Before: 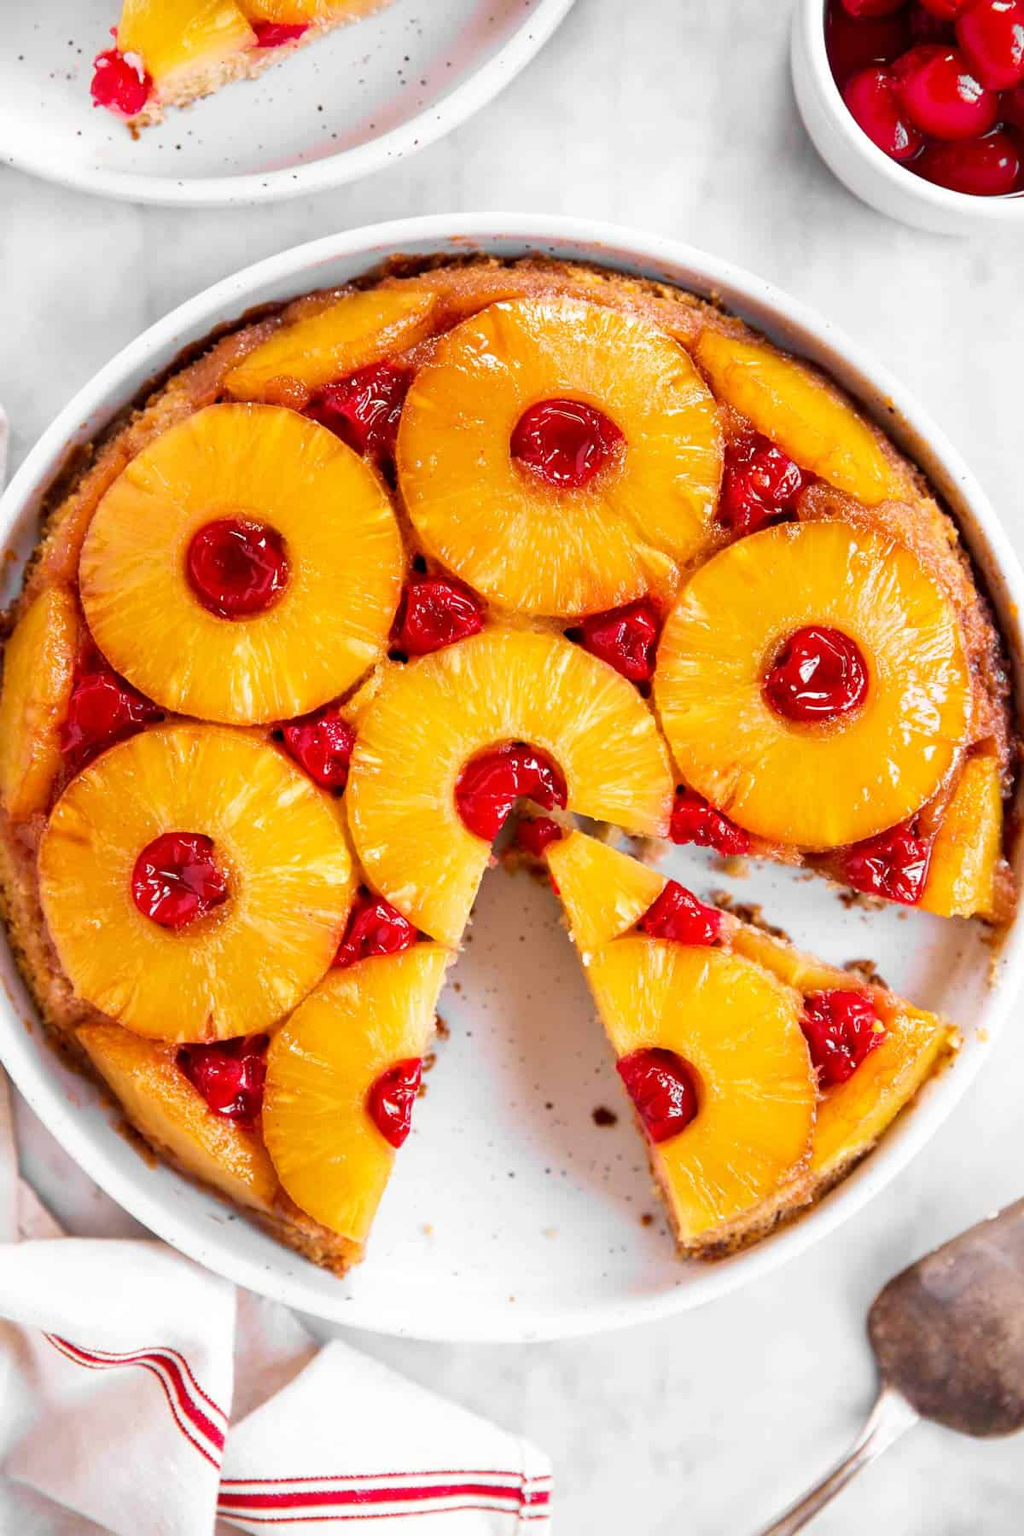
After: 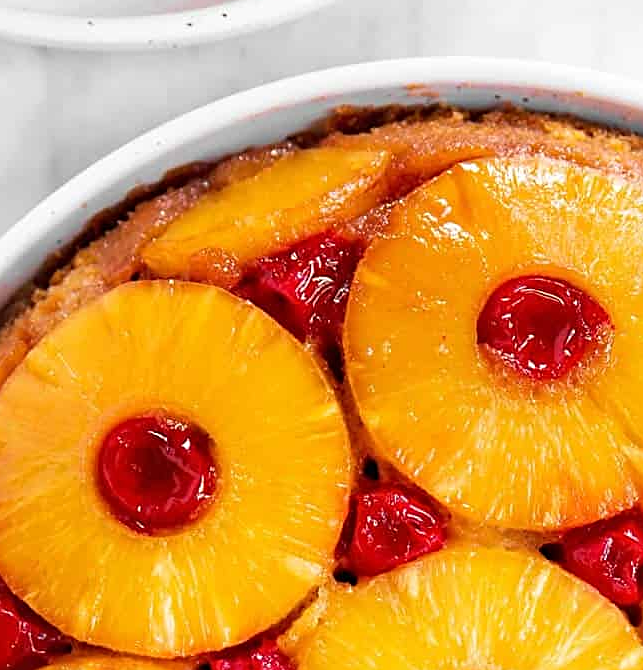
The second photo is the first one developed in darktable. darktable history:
crop: left 10.164%, top 10.708%, right 36.179%, bottom 52.015%
sharpen: on, module defaults
